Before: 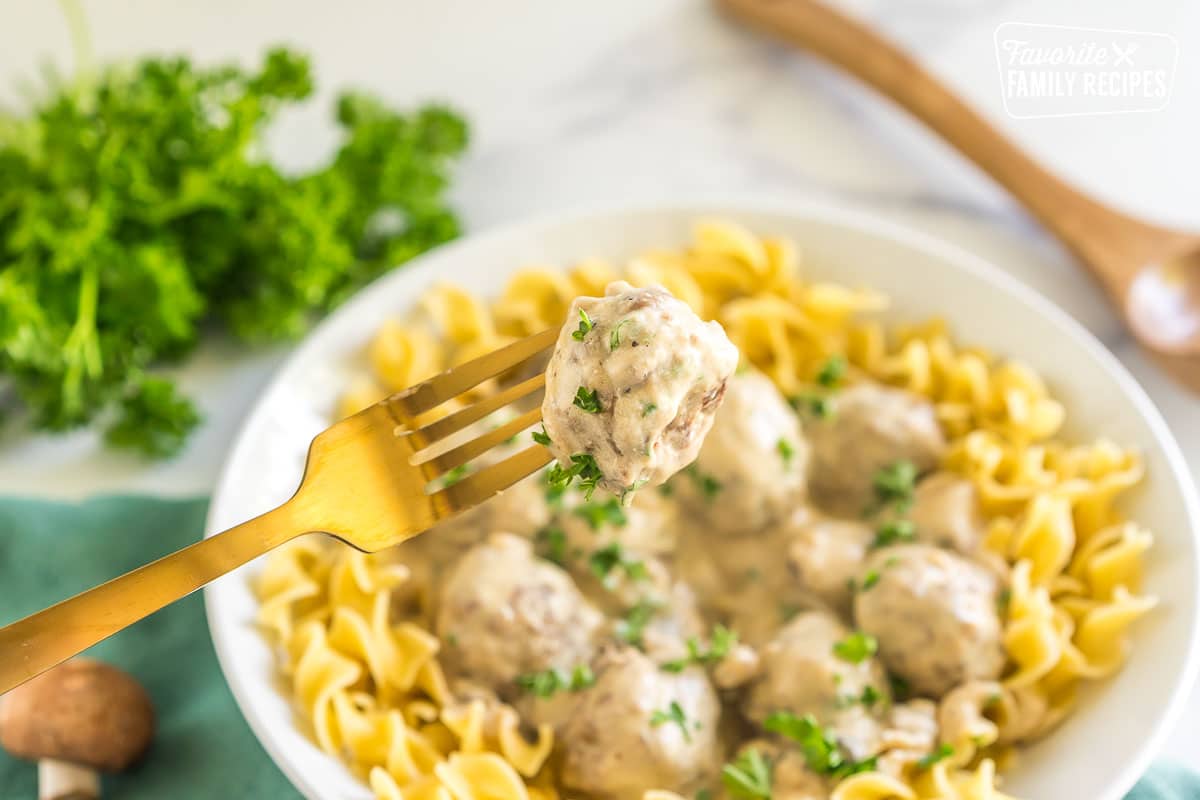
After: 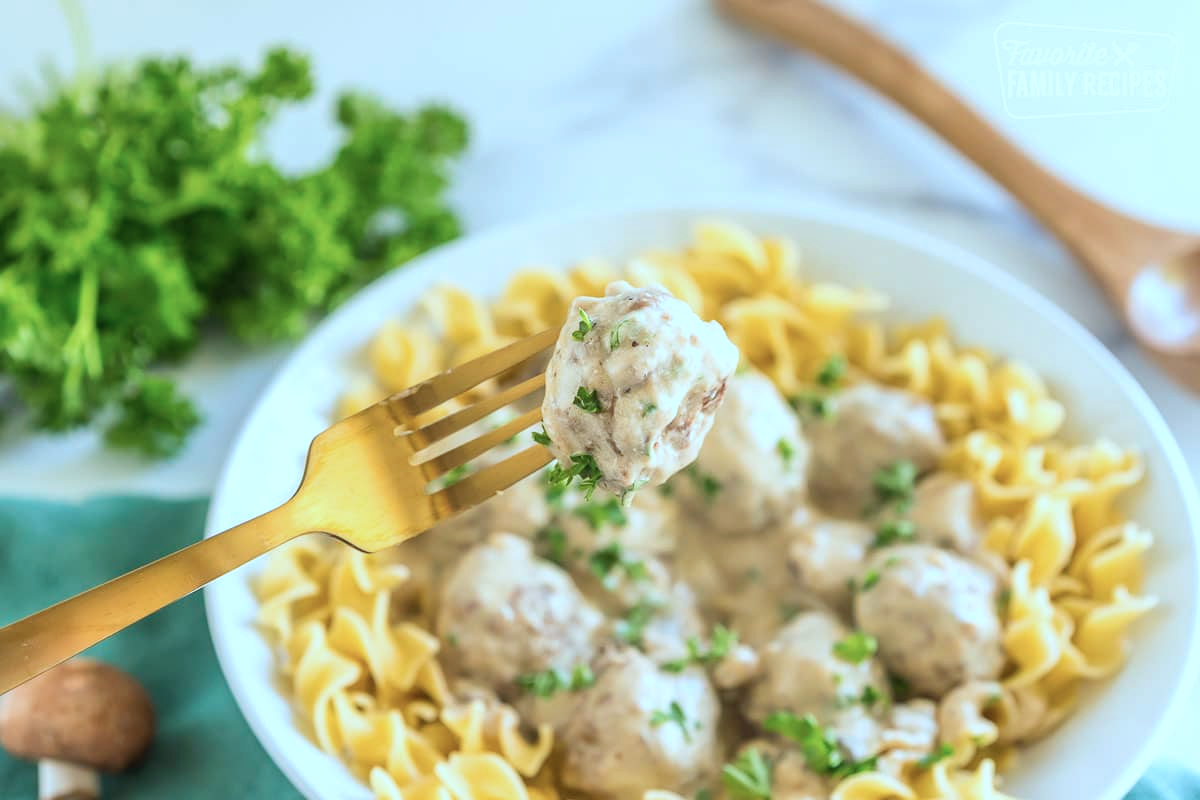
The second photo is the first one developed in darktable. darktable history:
color correction: highlights a* -9.65, highlights b* -21.8
